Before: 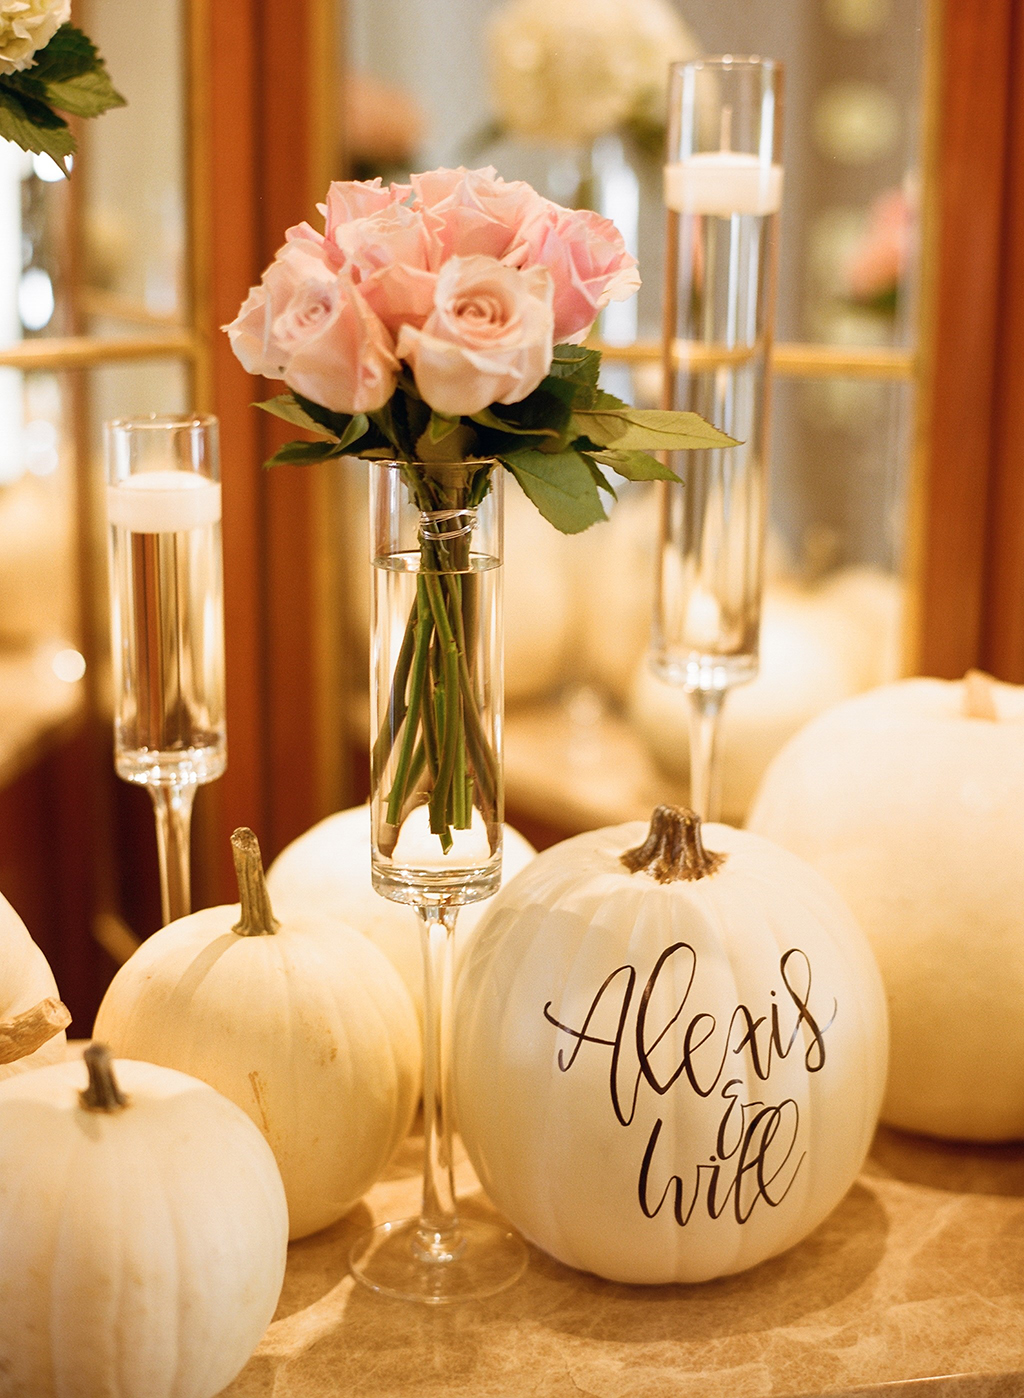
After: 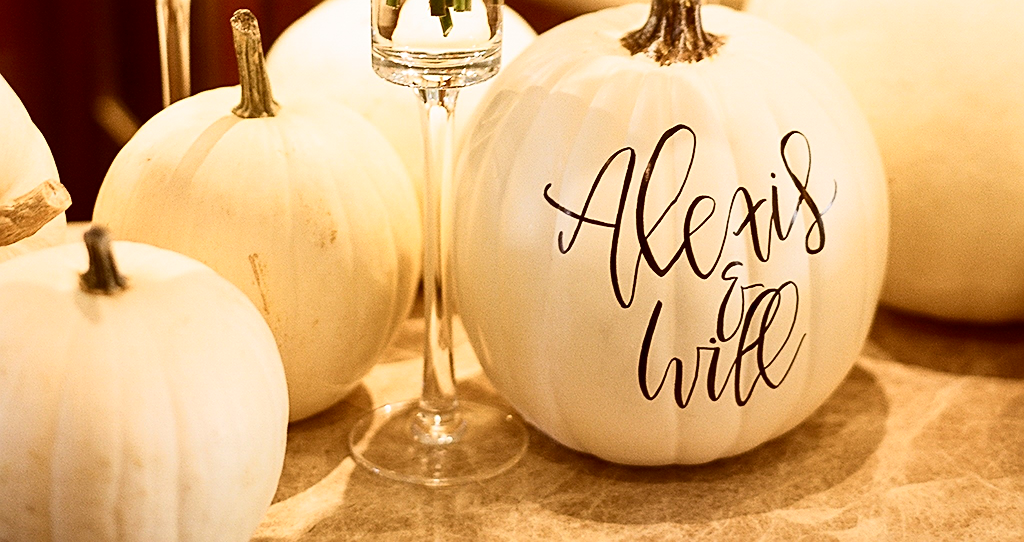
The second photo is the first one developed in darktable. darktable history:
contrast brightness saturation: contrast 0.286
crop and rotate: top 58.515%, bottom 2.678%
sharpen: on, module defaults
